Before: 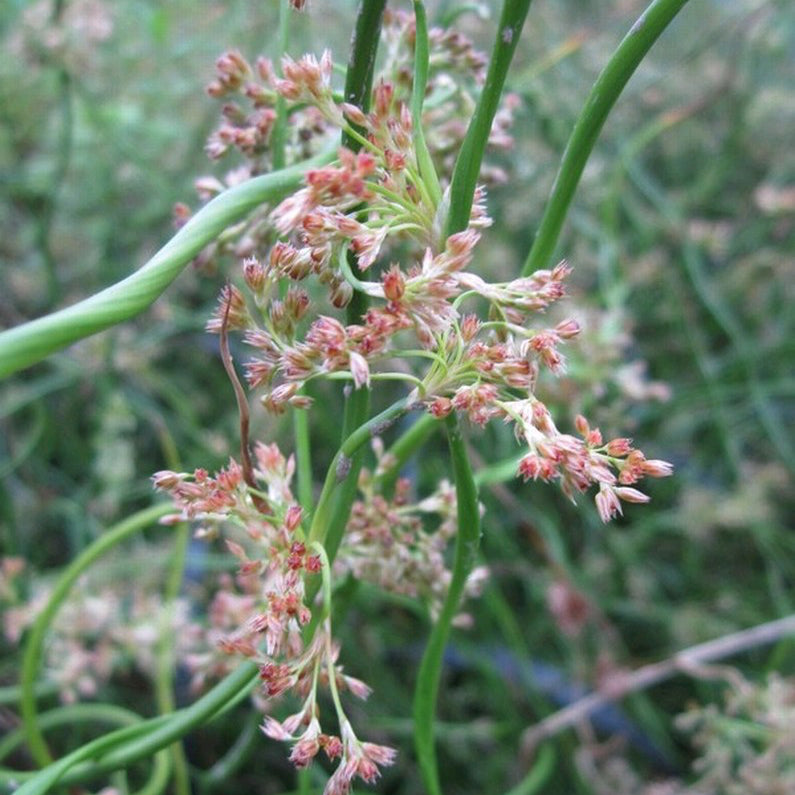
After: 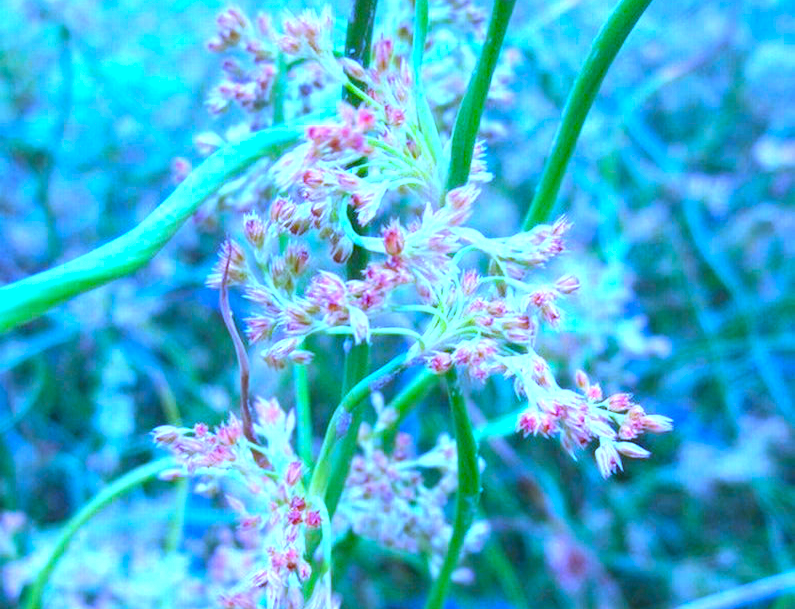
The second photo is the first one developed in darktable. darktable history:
white balance: red 0.766, blue 1.537
exposure: black level correction 0, exposure 1.1 EV, compensate exposure bias true, compensate highlight preservation false
crop: top 5.667%, bottom 17.637%
color balance rgb: linear chroma grading › global chroma 15%, perceptual saturation grading › global saturation 30%
